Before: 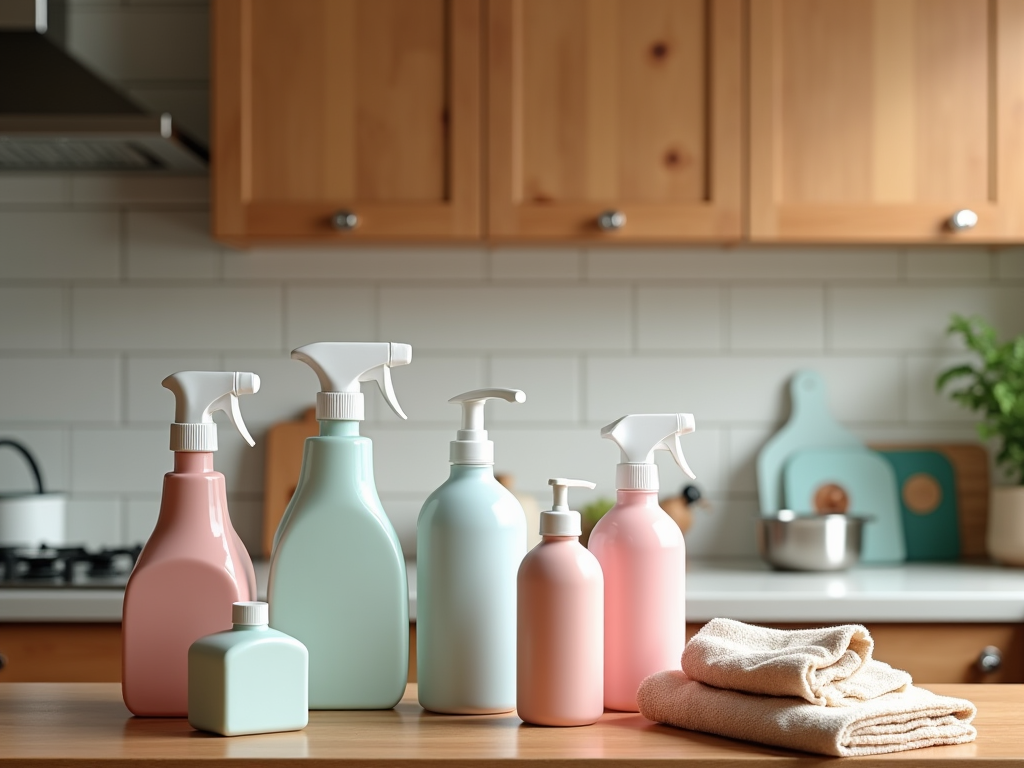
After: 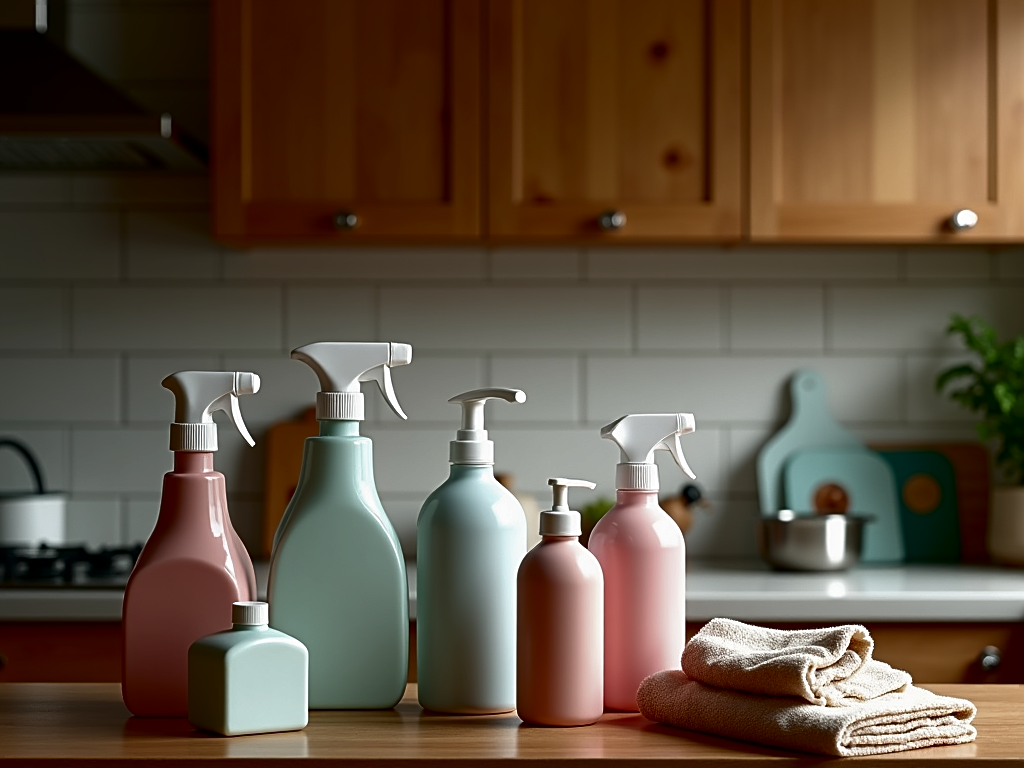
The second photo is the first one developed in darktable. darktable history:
sharpen: on, module defaults
contrast brightness saturation: brightness -0.52
